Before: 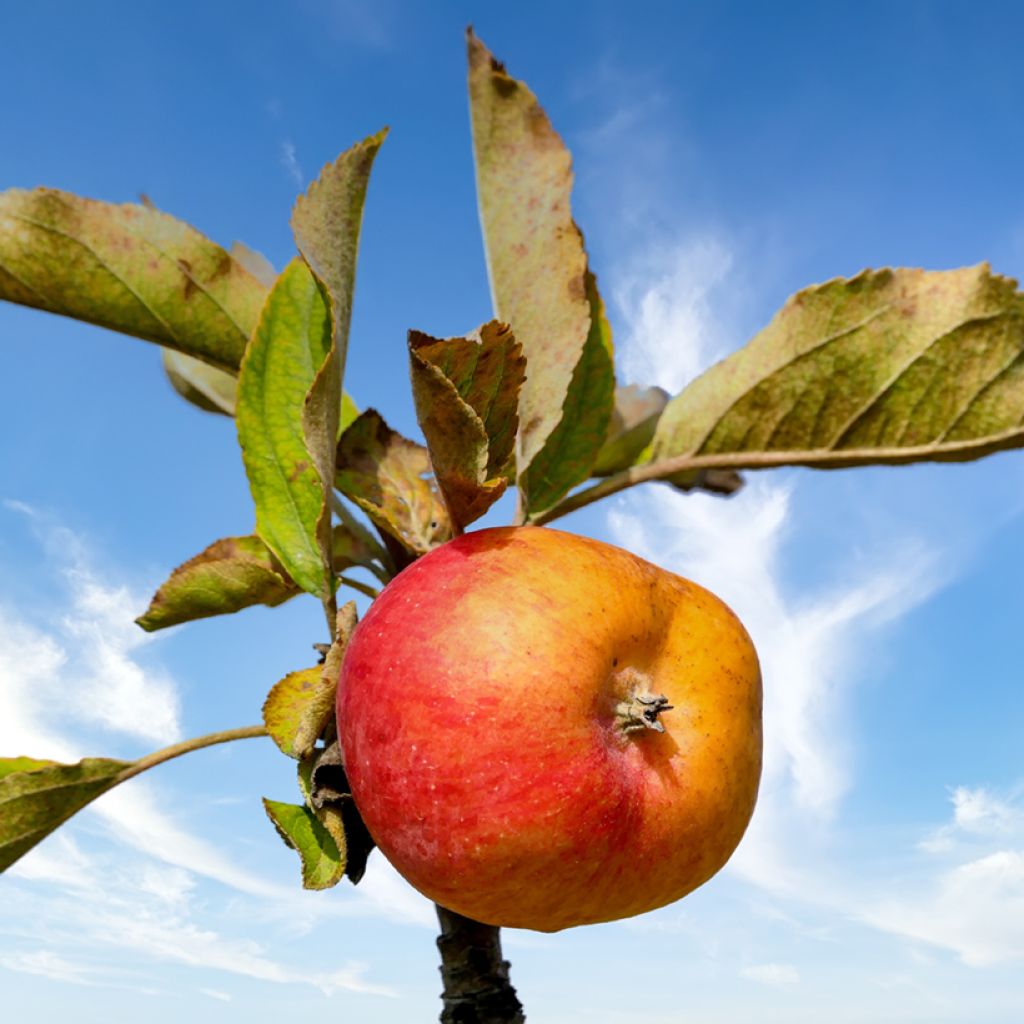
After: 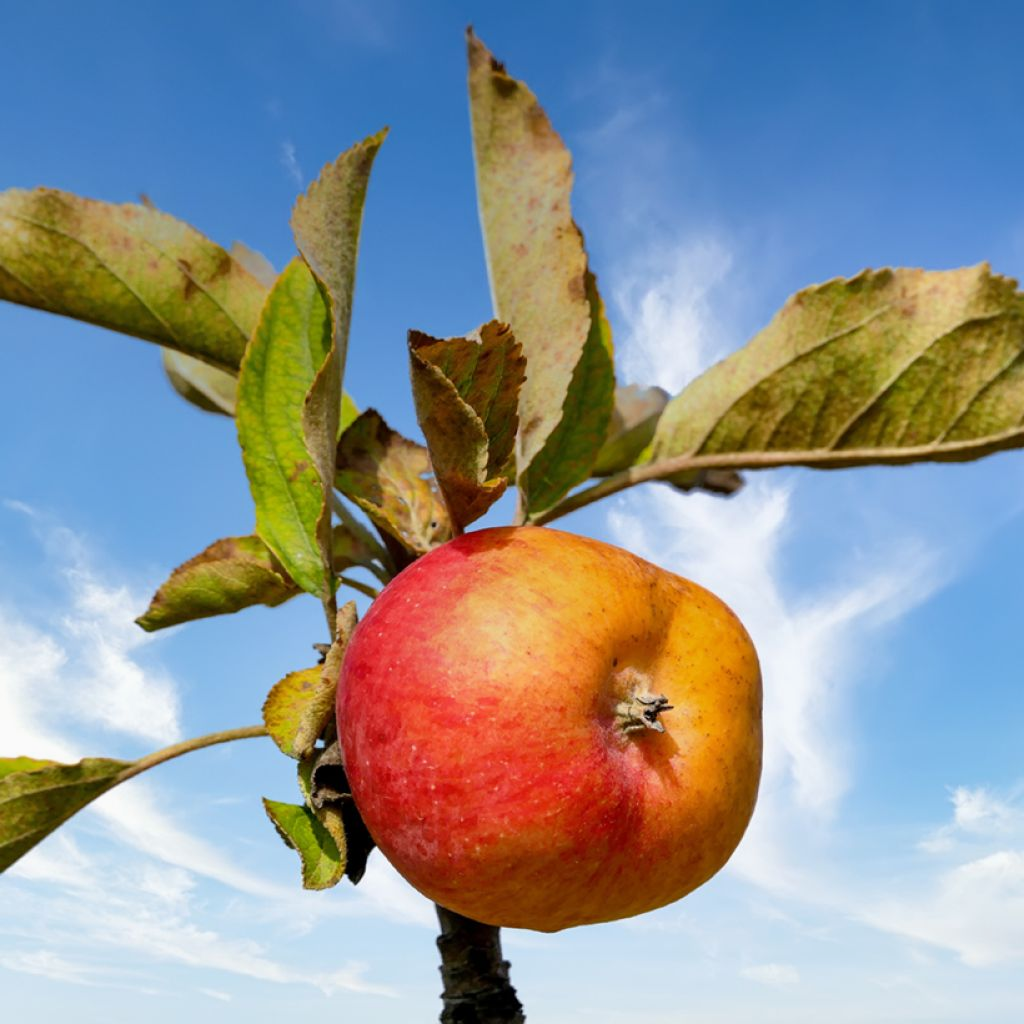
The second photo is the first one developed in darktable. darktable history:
exposure: exposure -0.065 EV, compensate highlight preservation false
